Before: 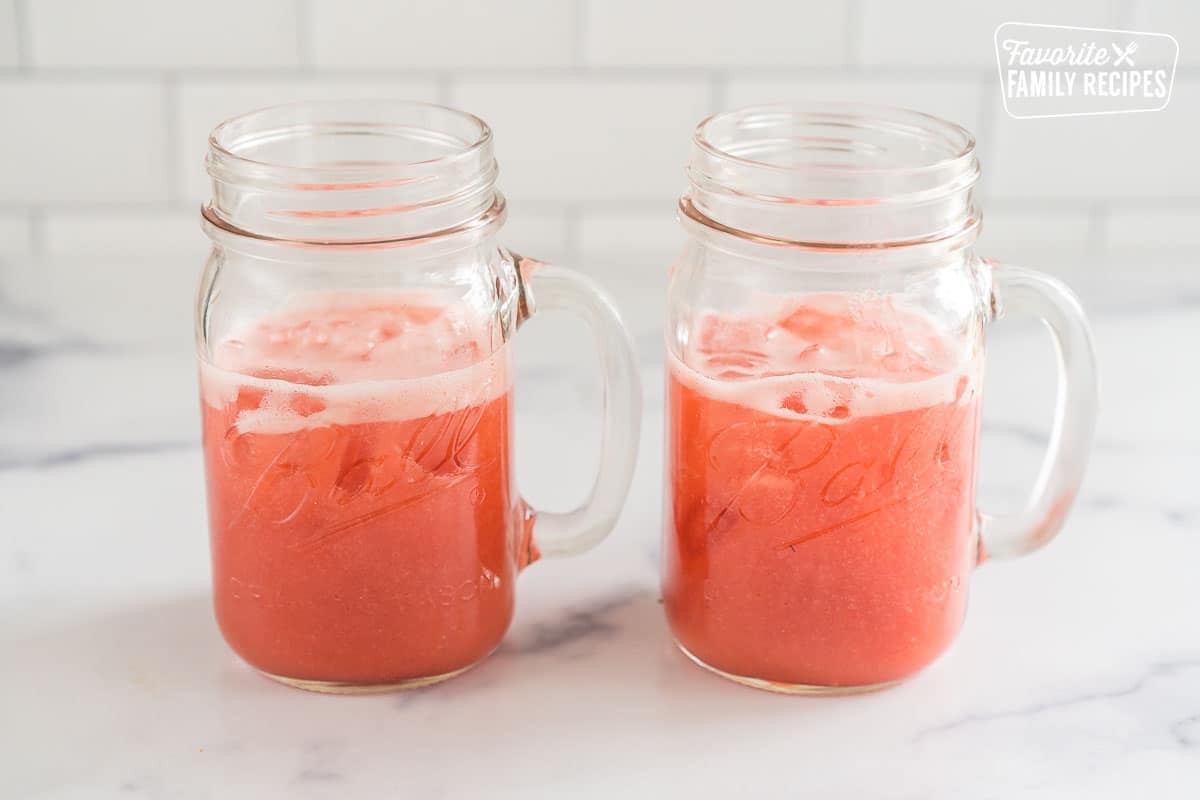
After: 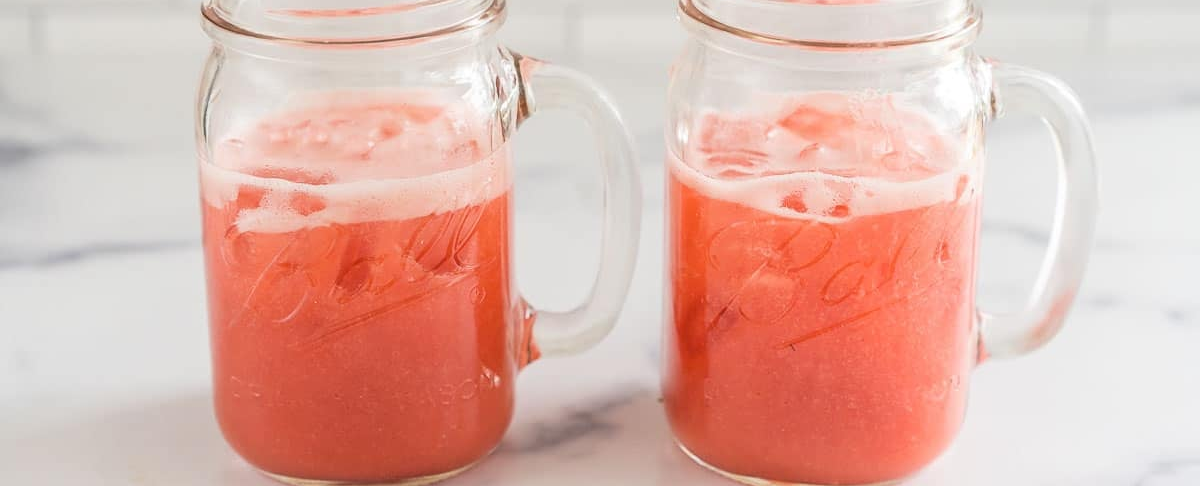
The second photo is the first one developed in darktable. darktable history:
crop and rotate: top 25.143%, bottom 14.057%
exposure: black level correction 0.002, compensate exposure bias true, compensate highlight preservation false
